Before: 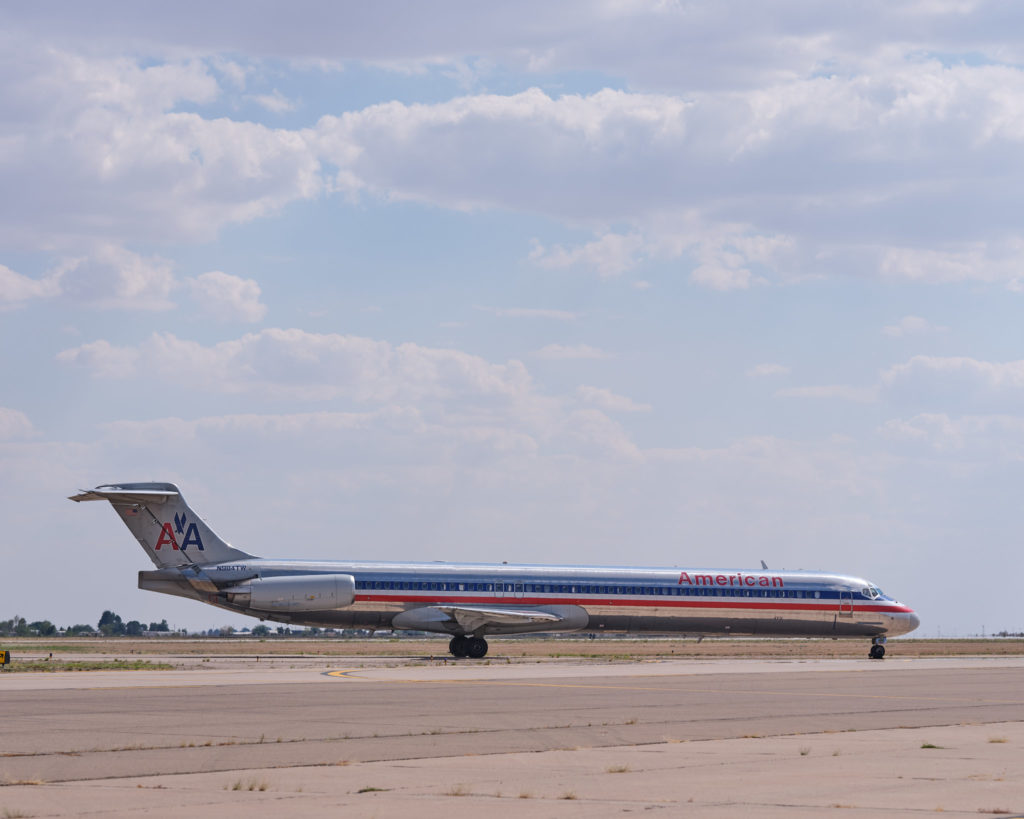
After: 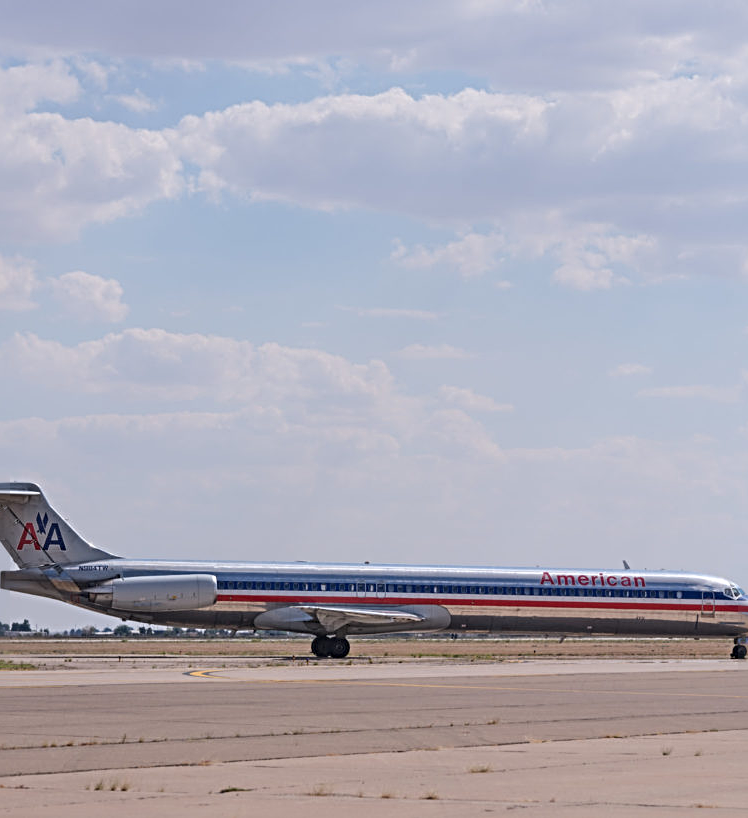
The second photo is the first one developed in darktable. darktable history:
crop: left 13.502%, right 13.359%
sharpen: radius 3.992
